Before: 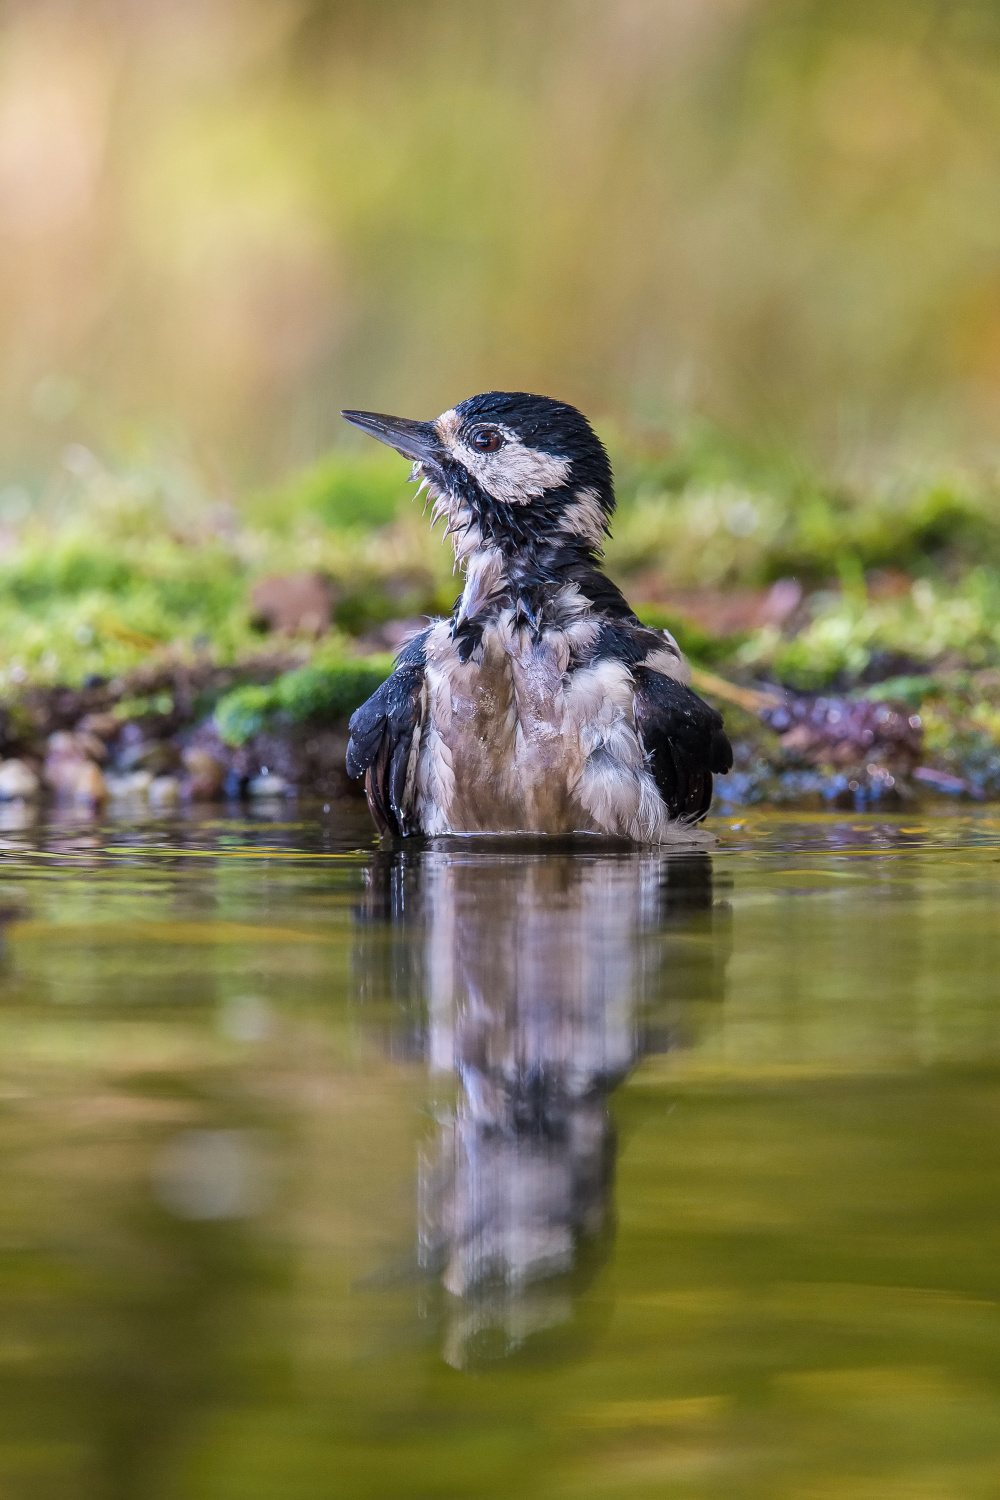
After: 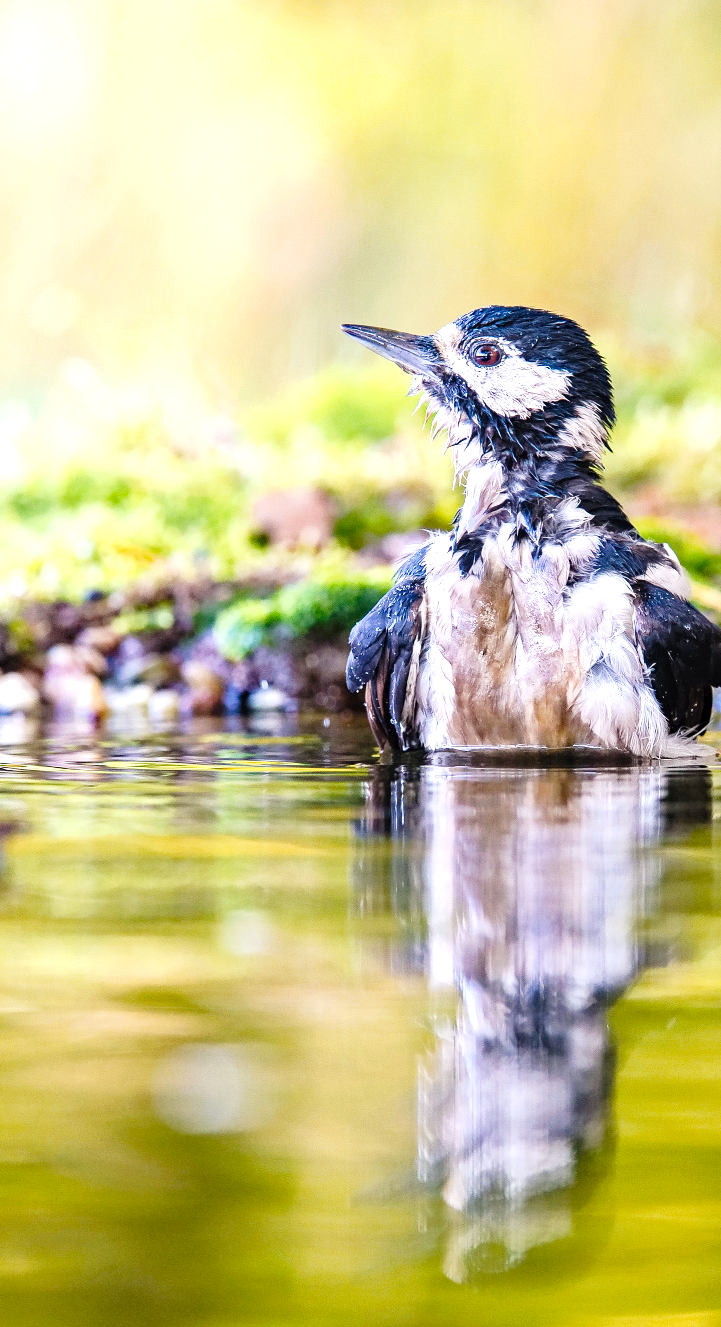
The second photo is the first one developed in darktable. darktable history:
shadows and highlights: shadows 24.82, highlights -24.54
crop: top 5.795%, right 27.841%, bottom 5.727%
tone curve: curves: ch0 [(0, 0) (0.003, 0.016) (0.011, 0.019) (0.025, 0.023) (0.044, 0.029) (0.069, 0.042) (0.1, 0.068) (0.136, 0.101) (0.177, 0.143) (0.224, 0.21) (0.277, 0.289) (0.335, 0.379) (0.399, 0.476) (0.468, 0.569) (0.543, 0.654) (0.623, 0.75) (0.709, 0.822) (0.801, 0.893) (0.898, 0.946) (1, 1)], preserve colors none
exposure: exposure 1.154 EV, compensate highlight preservation false
haze removal: compatibility mode true, adaptive false
color balance rgb: perceptual saturation grading › global saturation -0.092%, global vibrance 9.571%
